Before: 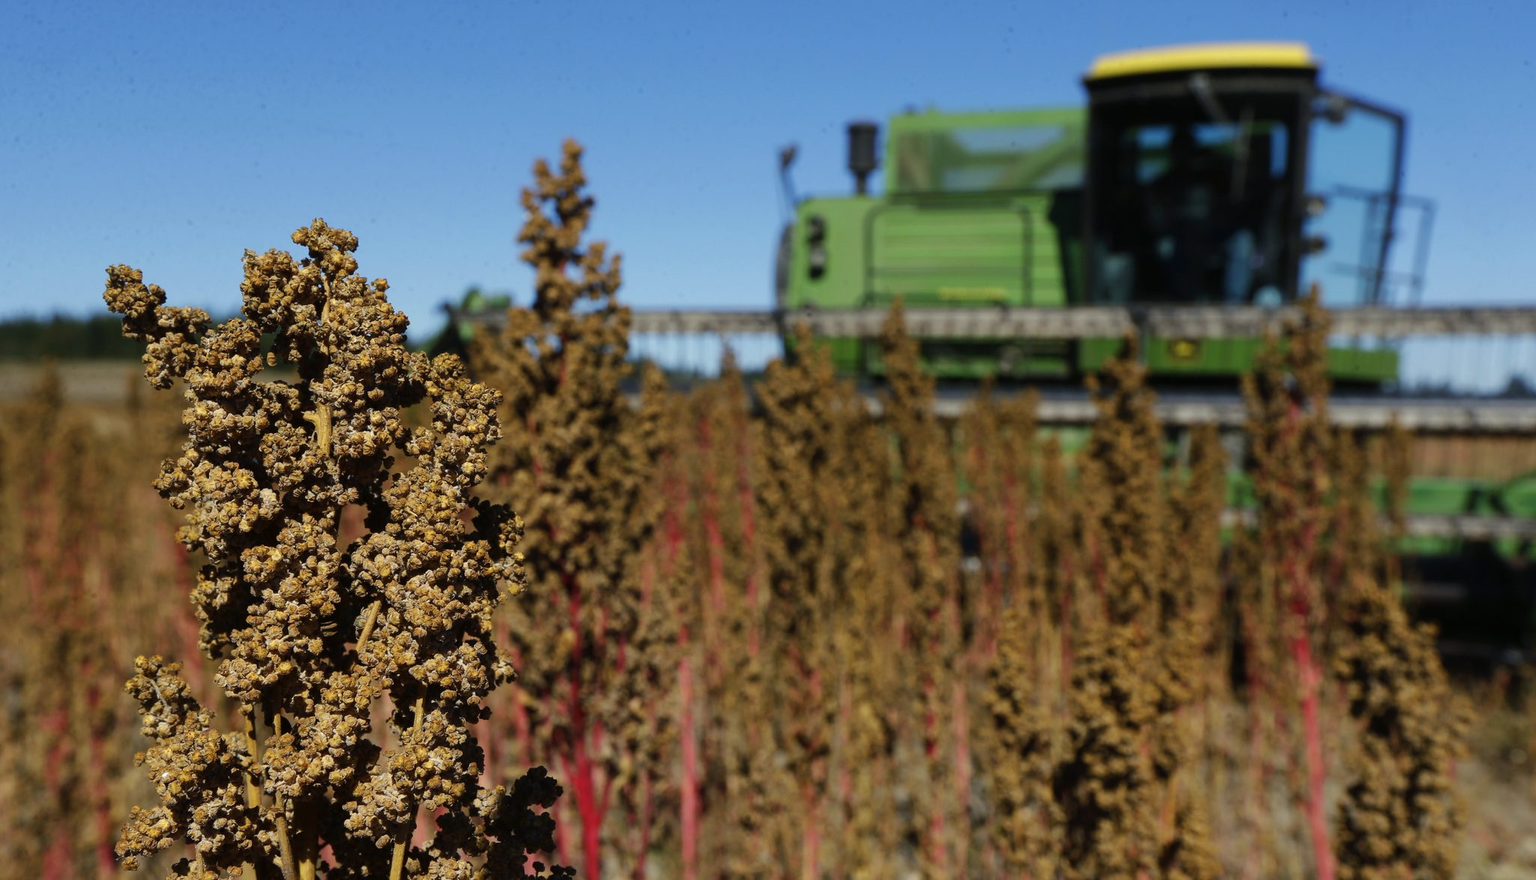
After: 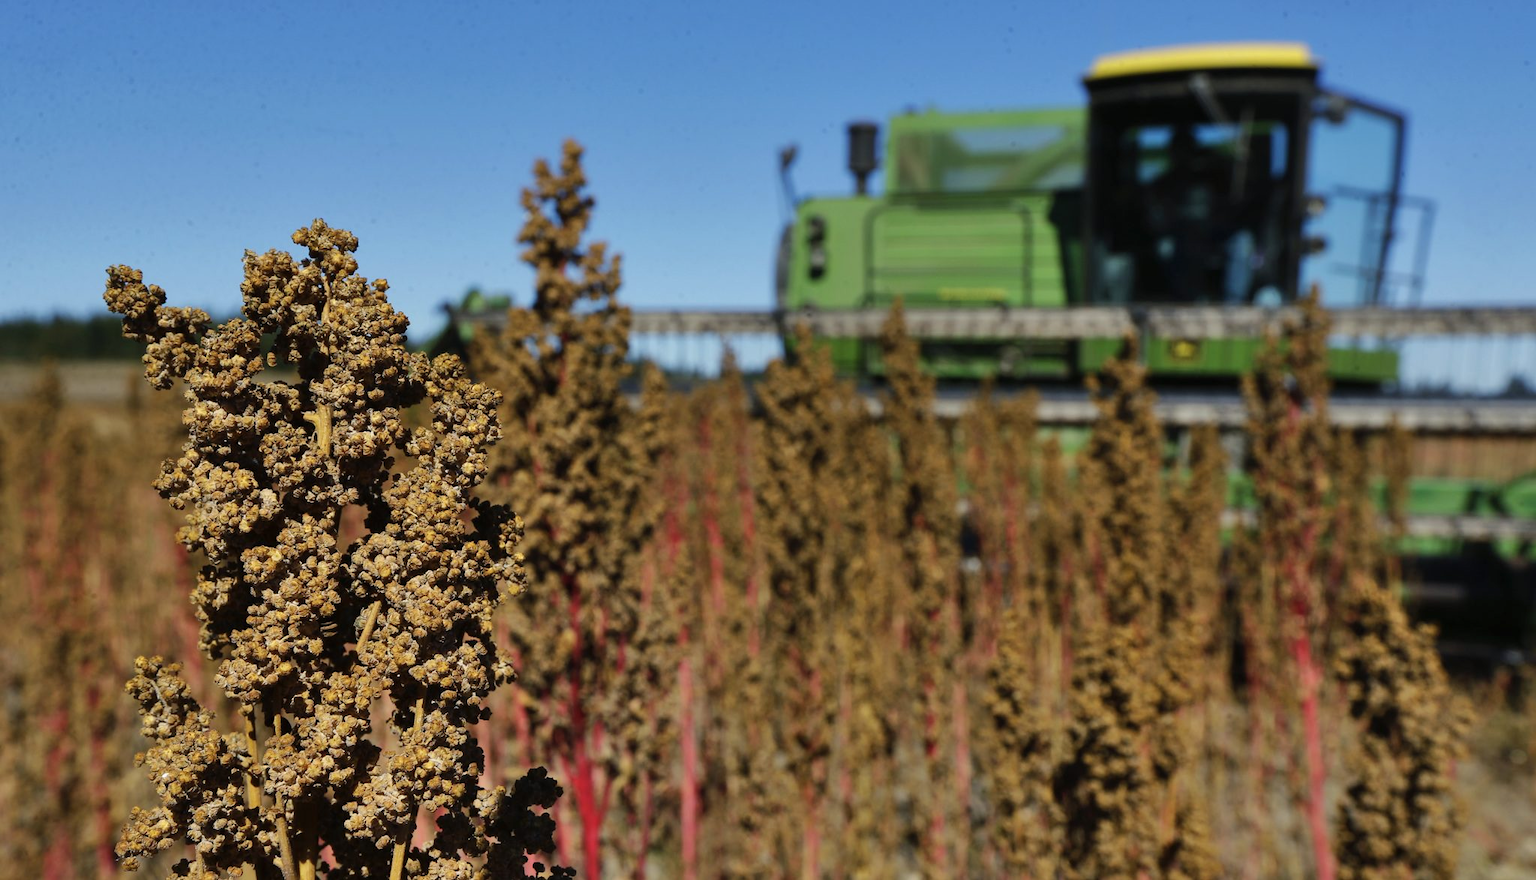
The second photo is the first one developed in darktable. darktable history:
sharpen: radius 2.889, amount 0.858, threshold 47.209
shadows and highlights: low approximation 0.01, soften with gaussian
